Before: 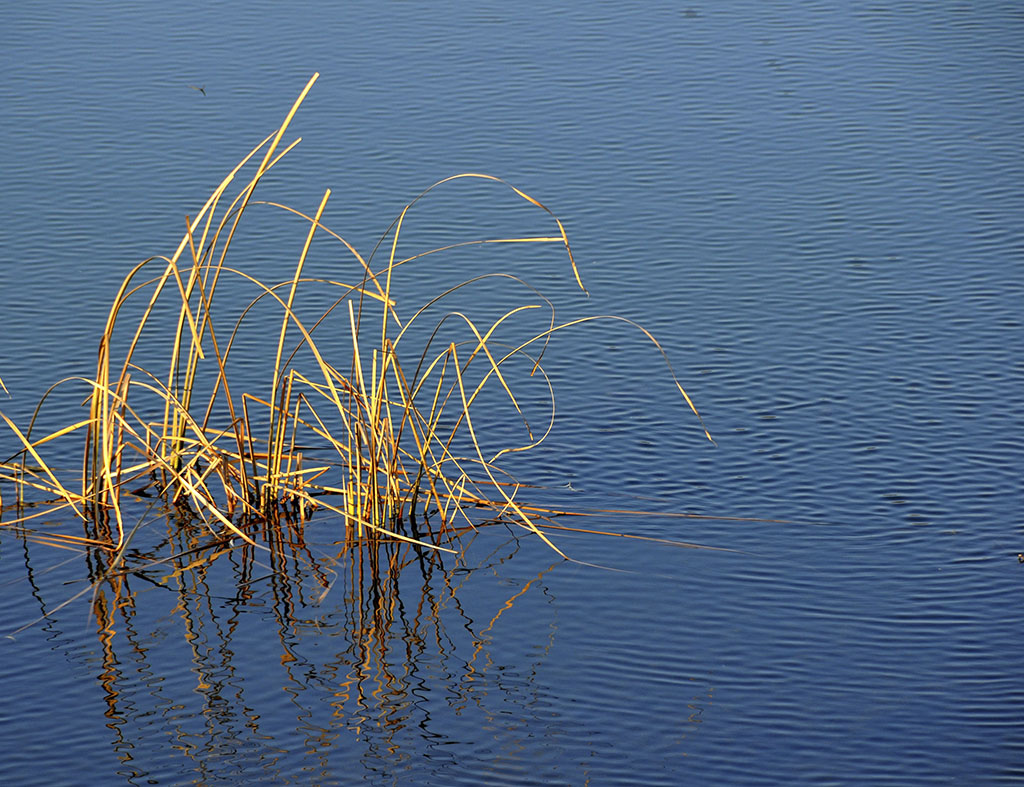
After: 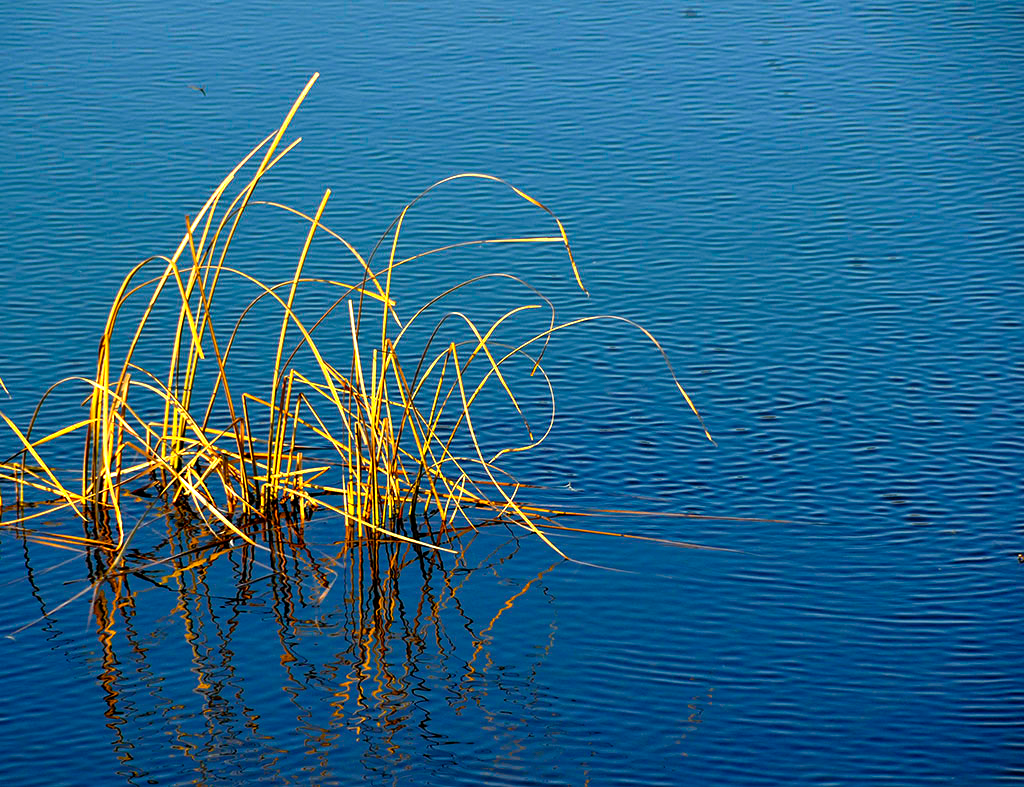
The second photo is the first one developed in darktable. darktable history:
color balance rgb: perceptual saturation grading › global saturation 34.742%, perceptual saturation grading › highlights -29.998%, perceptual saturation grading › shadows 34.73%, perceptual brilliance grading › global brilliance 19.862%, perceptual brilliance grading › shadows -39.191%, global vibrance 20%
